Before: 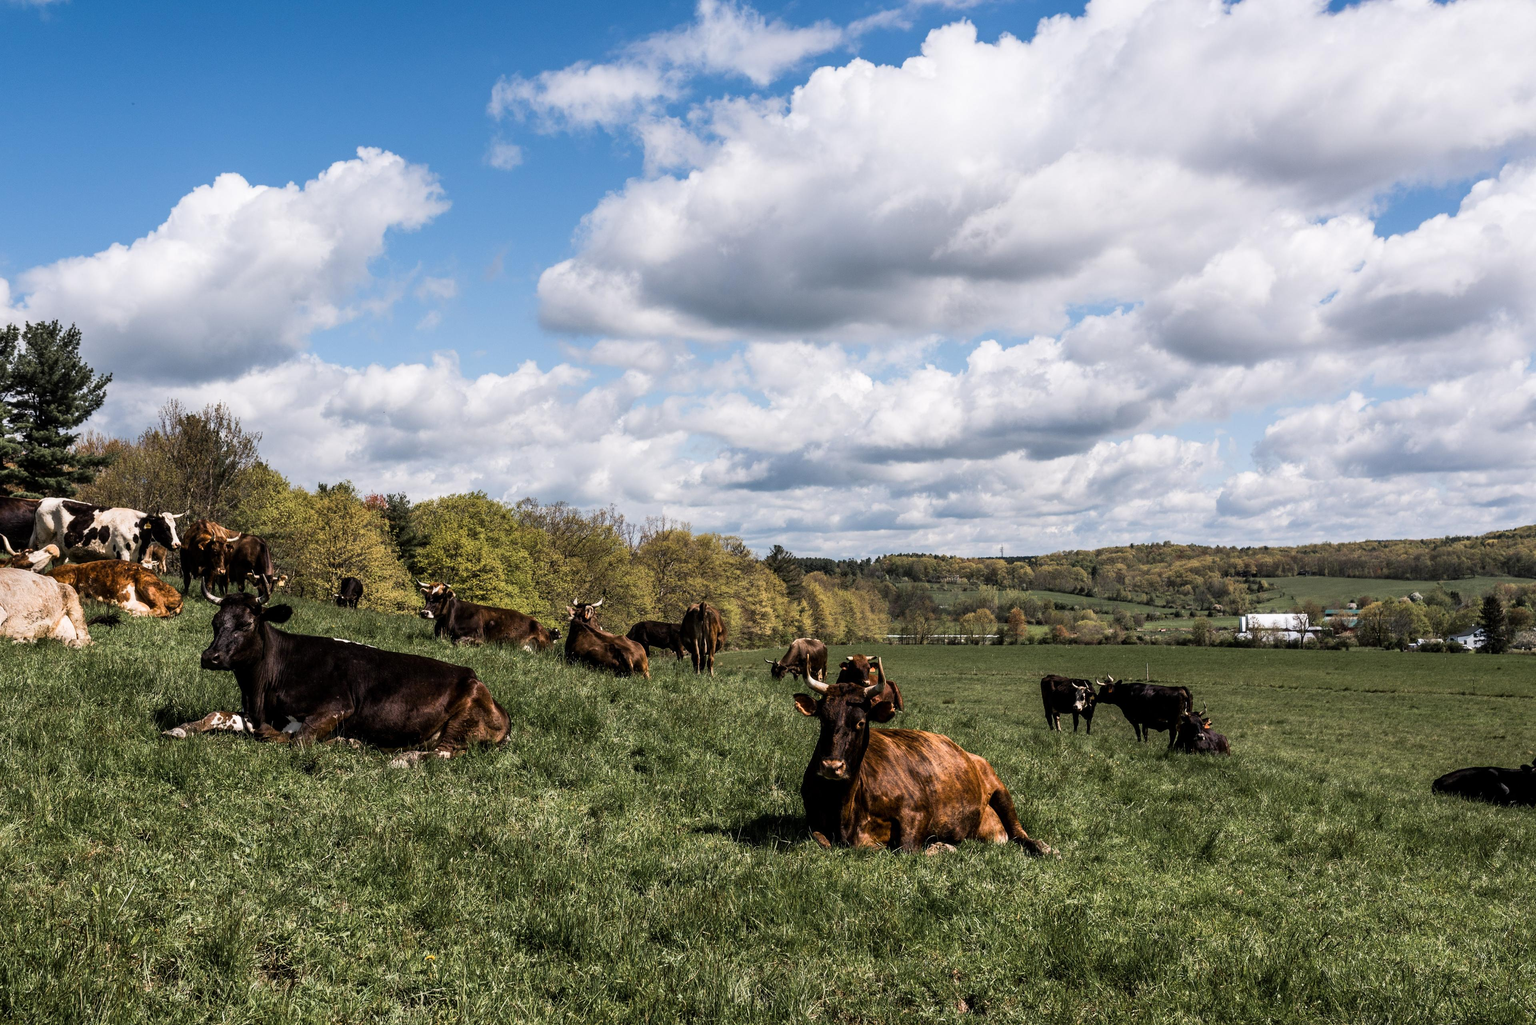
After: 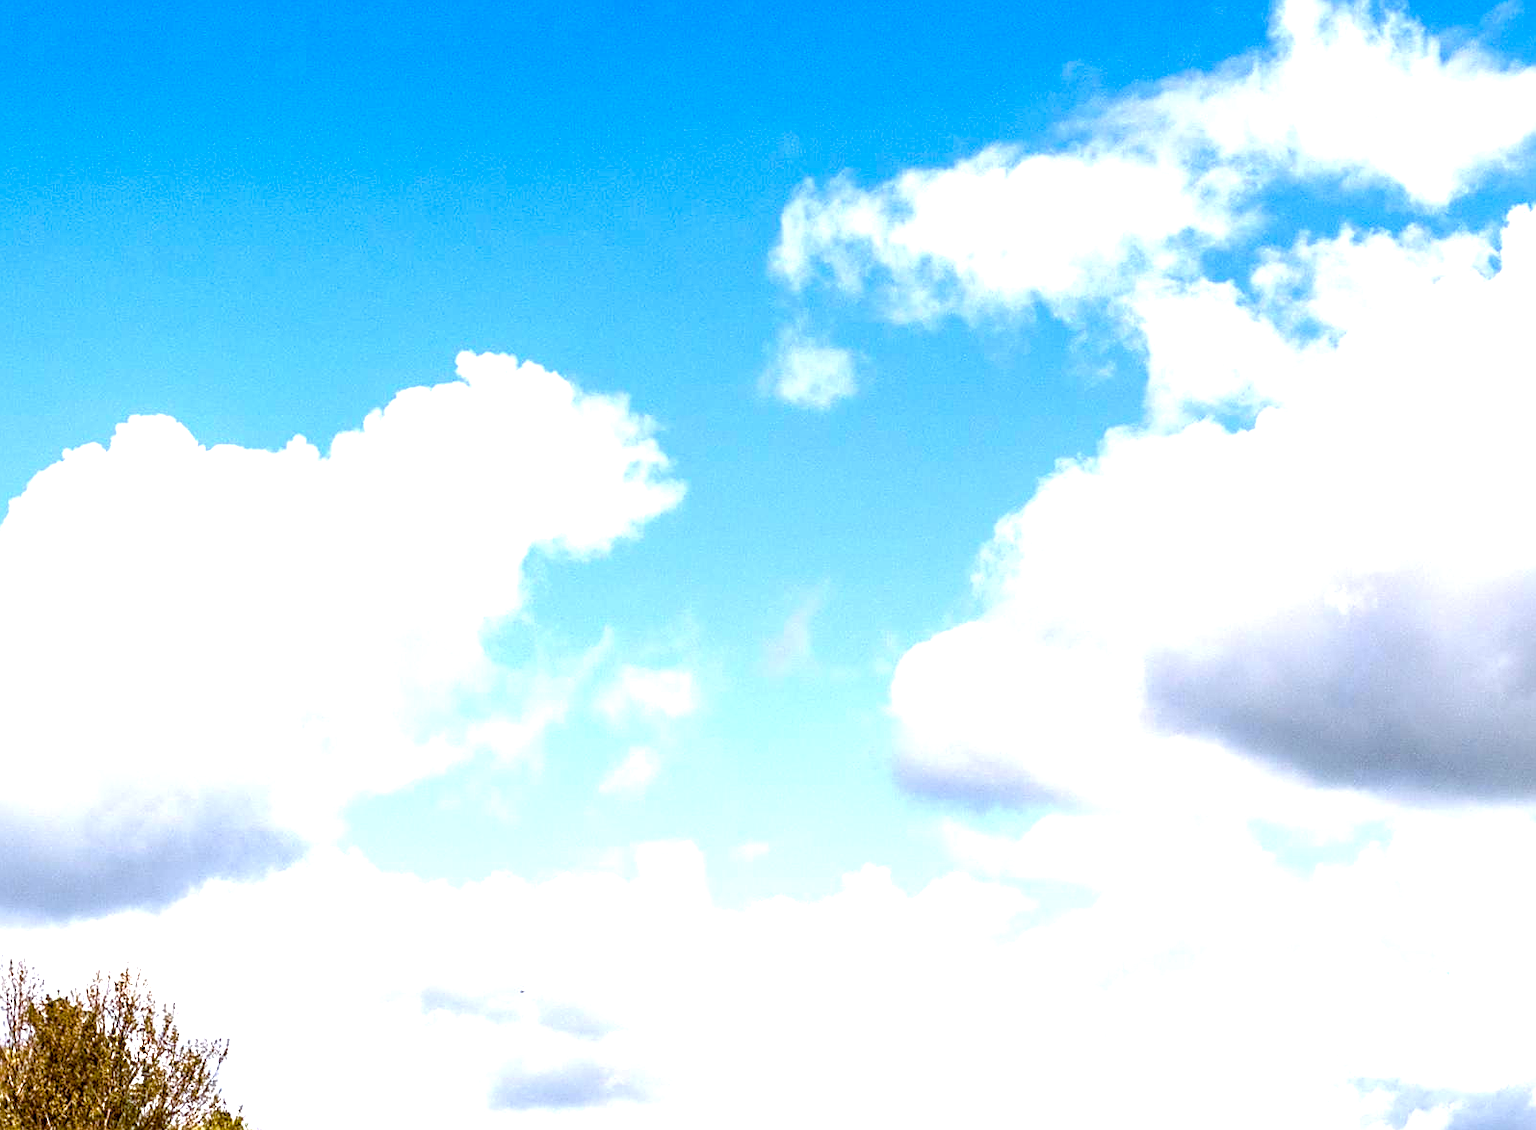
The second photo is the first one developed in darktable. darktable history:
crop and rotate: left 10.905%, top 0.058%, right 47.55%, bottom 54.127%
sharpen: on, module defaults
color balance rgb: global offset › chroma 0.402%, global offset › hue 32.82°, linear chroma grading › global chroma 15.241%, perceptual saturation grading › global saturation 19.754%, perceptual saturation grading › highlights -25.271%, perceptual saturation grading › shadows 49.866%, global vibrance 25.121%, contrast 9.585%
local contrast: detail 130%
exposure: black level correction 0, exposure 1 EV, compensate highlight preservation false
